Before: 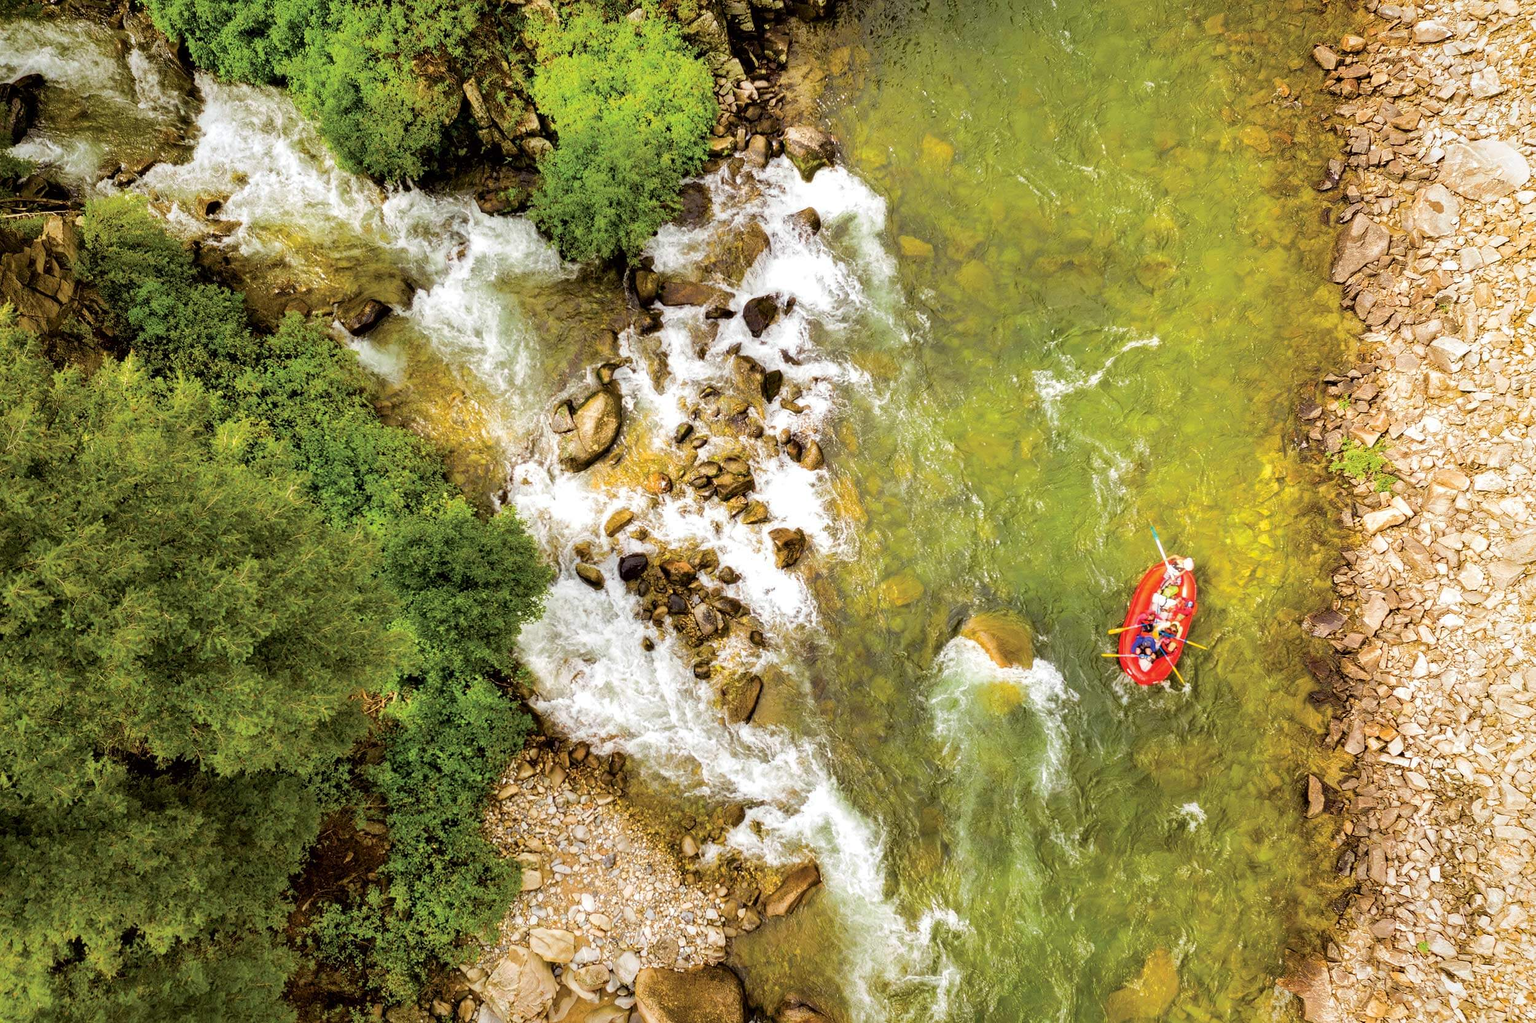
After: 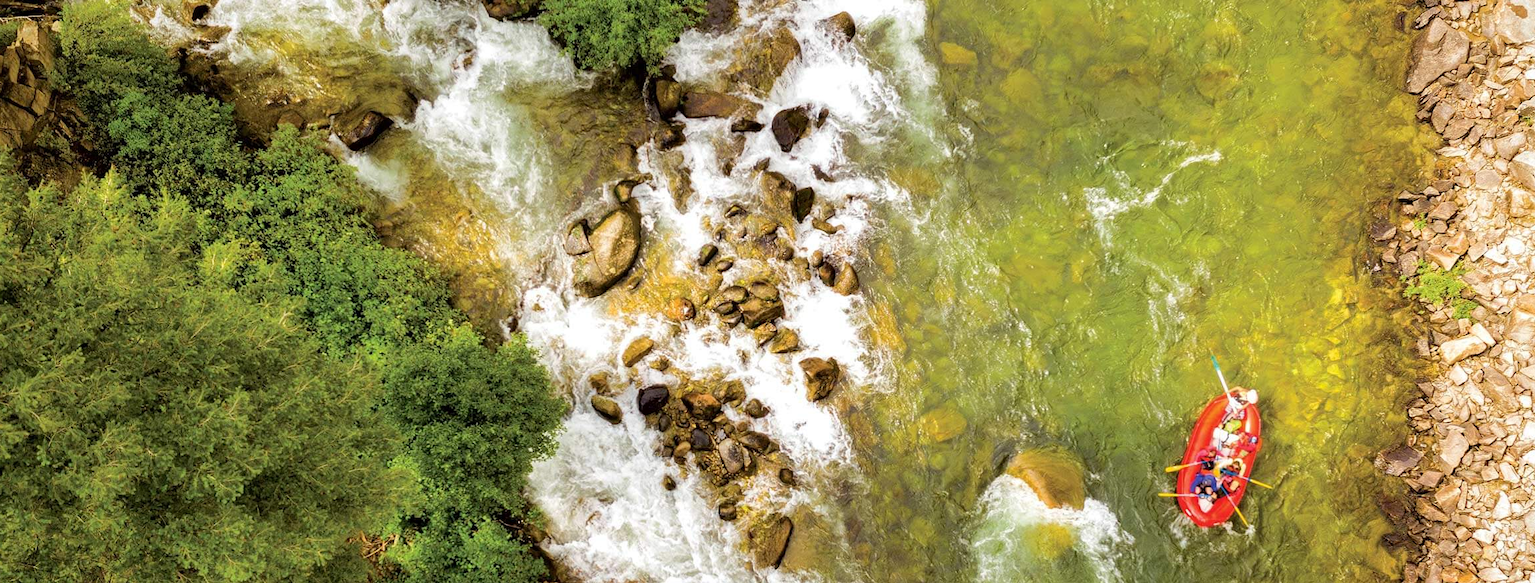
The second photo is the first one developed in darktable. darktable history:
crop: left 1.838%, top 19.226%, right 5.418%, bottom 27.828%
